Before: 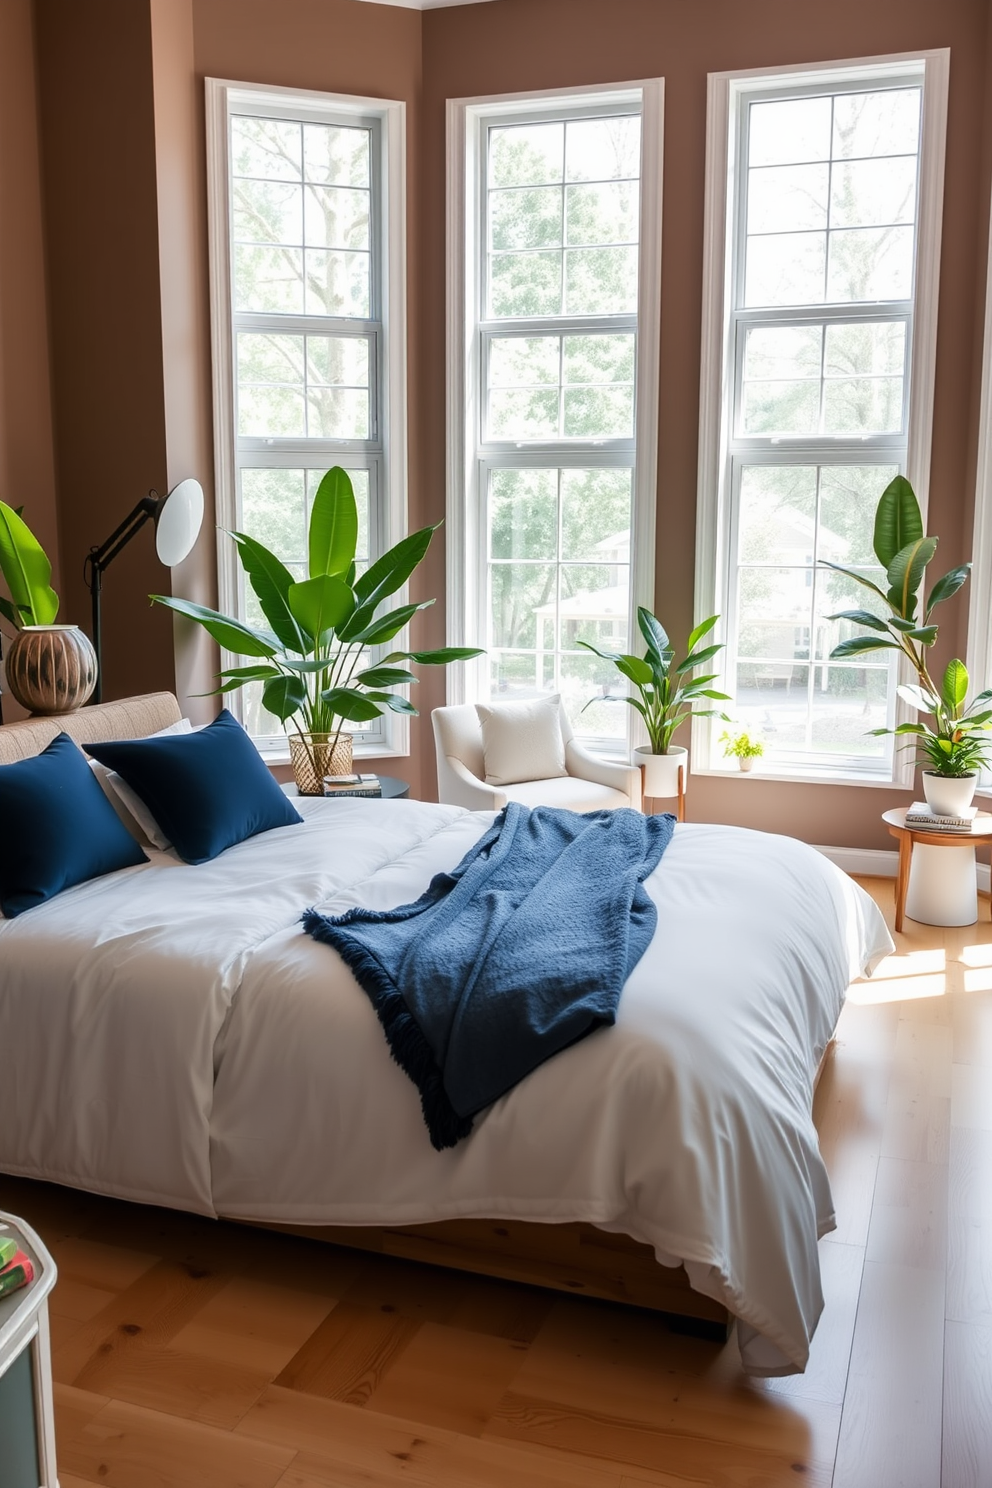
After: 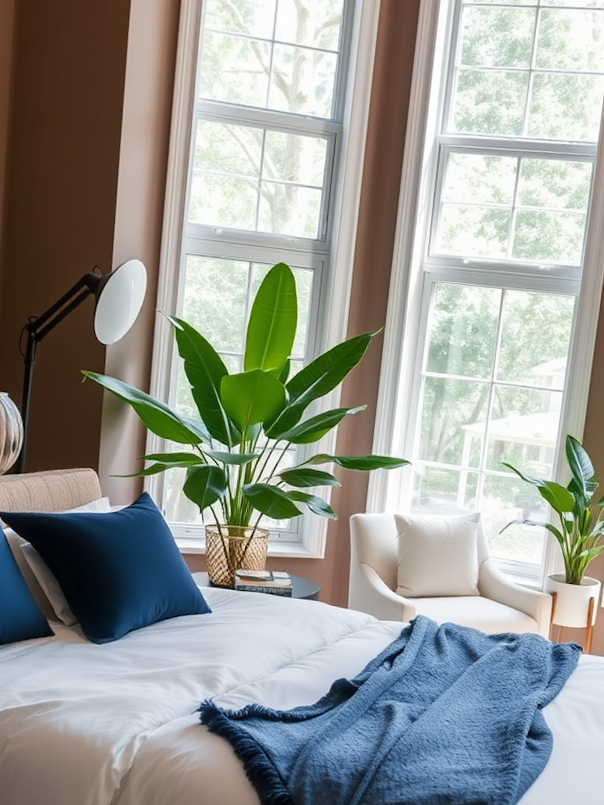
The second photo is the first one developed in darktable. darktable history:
crop and rotate: angle -6.16°, left 2.217%, top 6.878%, right 27.333%, bottom 30.553%
